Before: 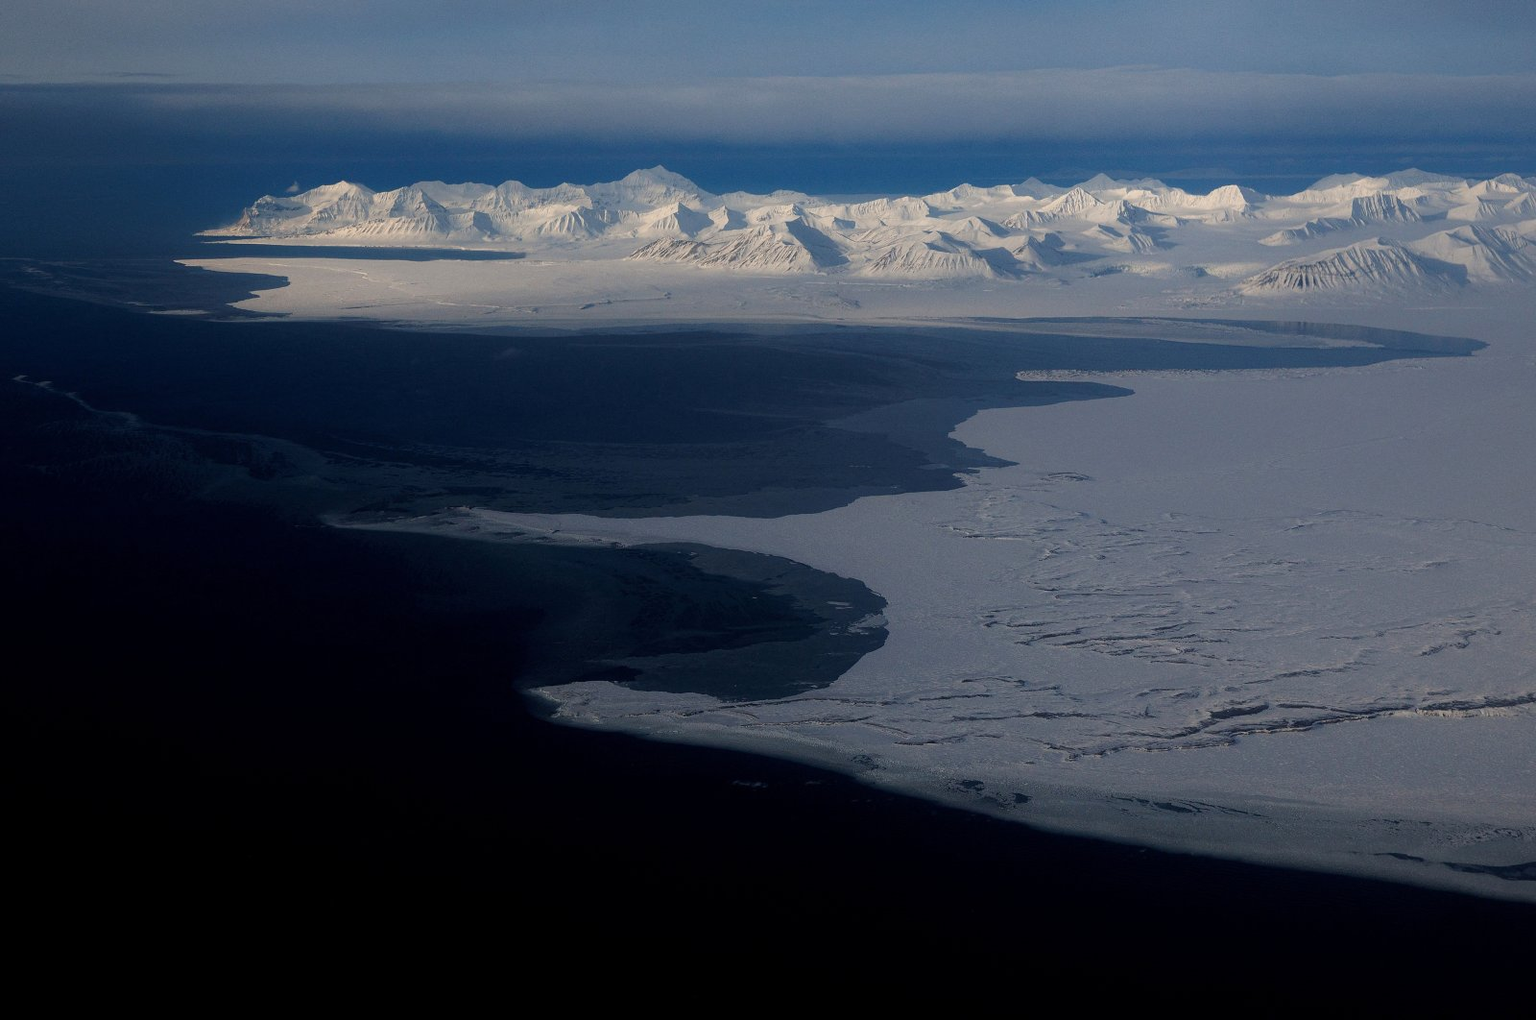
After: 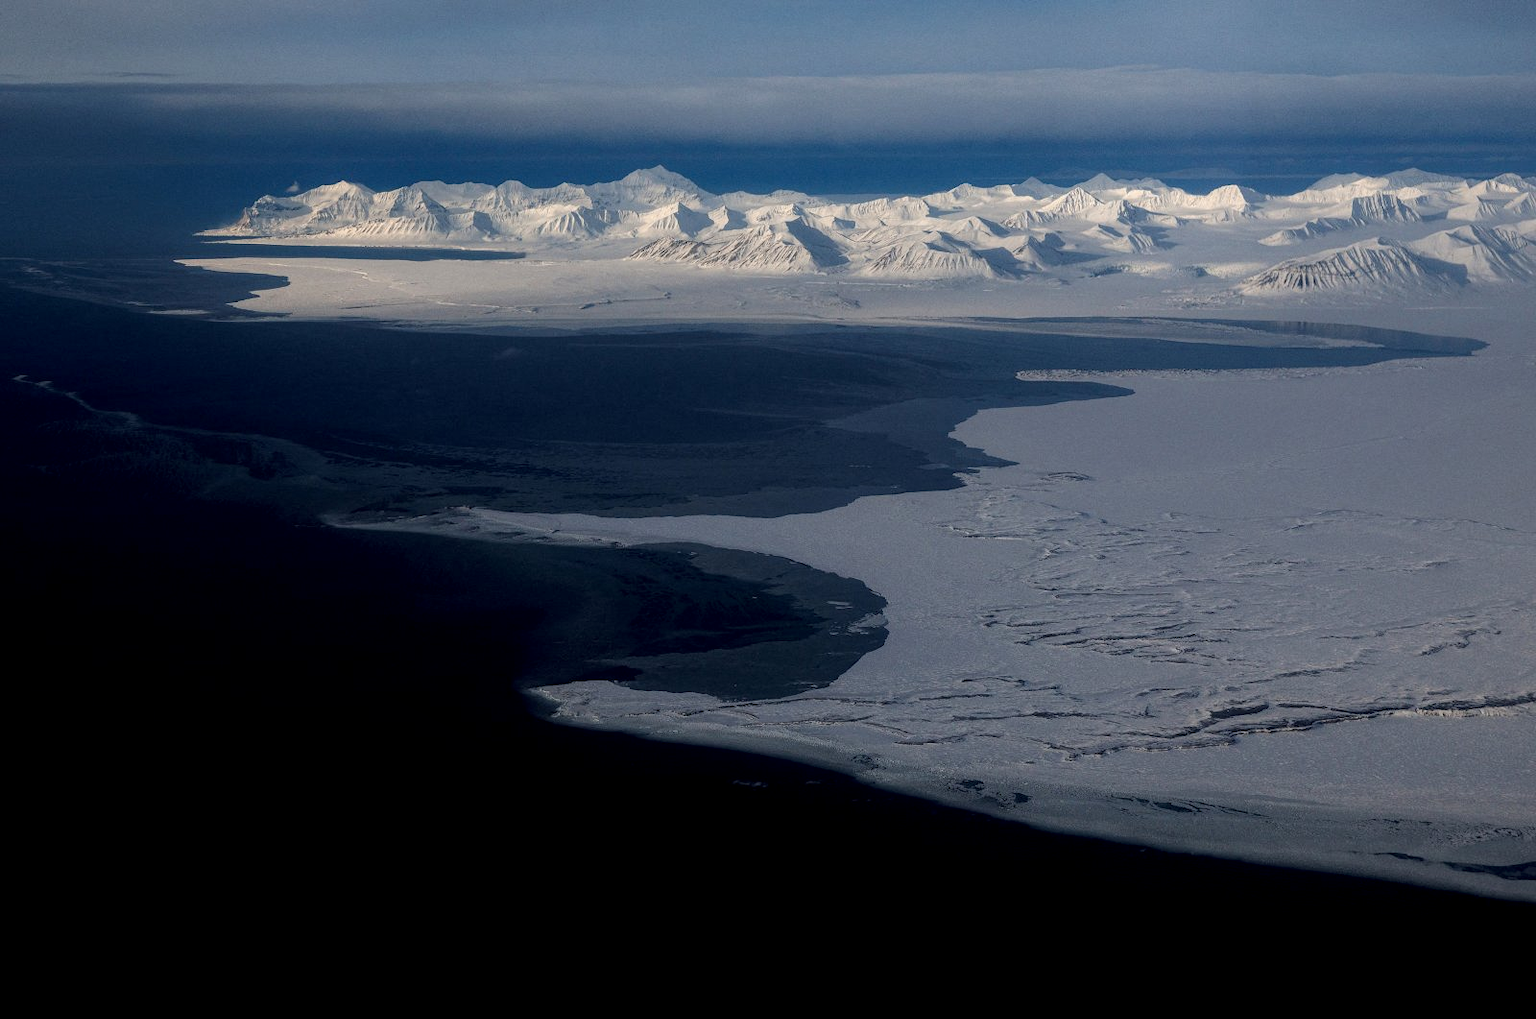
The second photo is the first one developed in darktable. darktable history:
local contrast: highlights 61%, detail 143%, midtone range 0.423
tone equalizer: edges refinement/feathering 500, mask exposure compensation -1.57 EV, preserve details no
